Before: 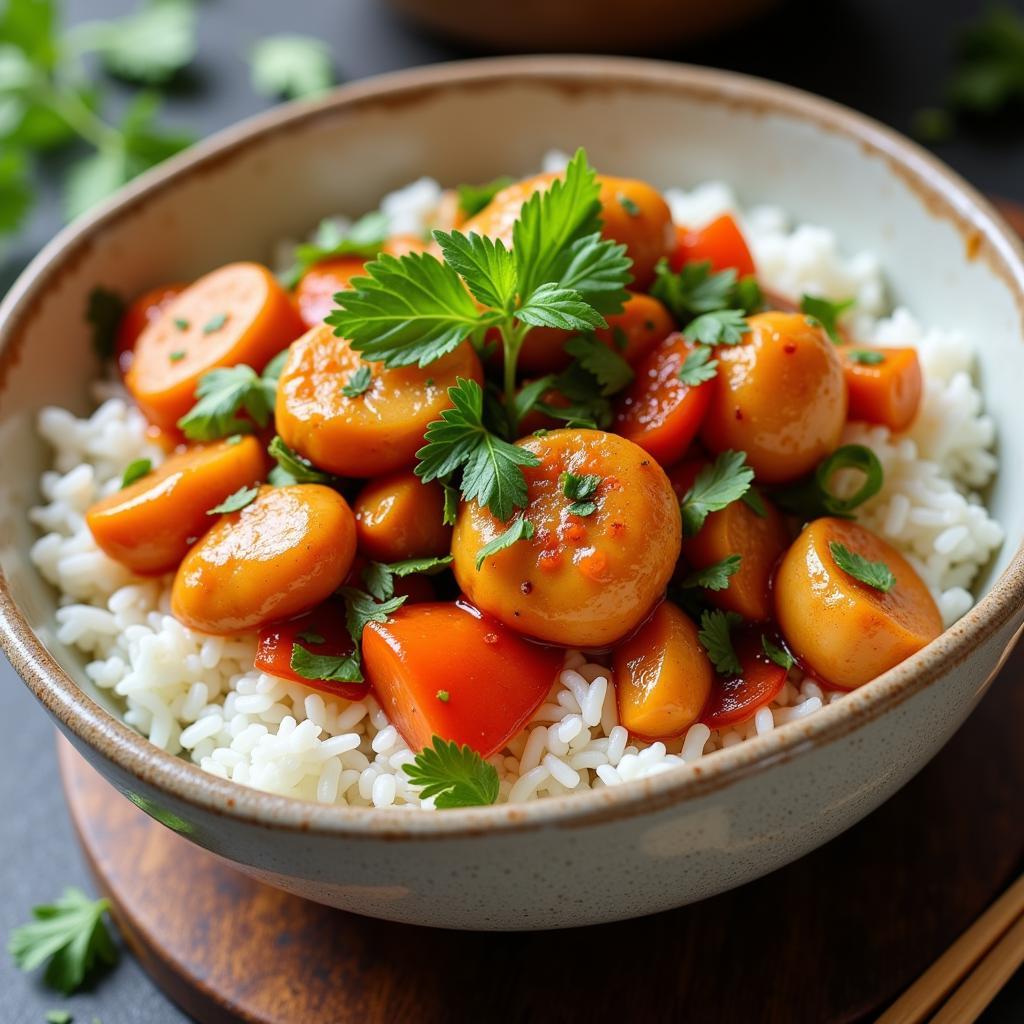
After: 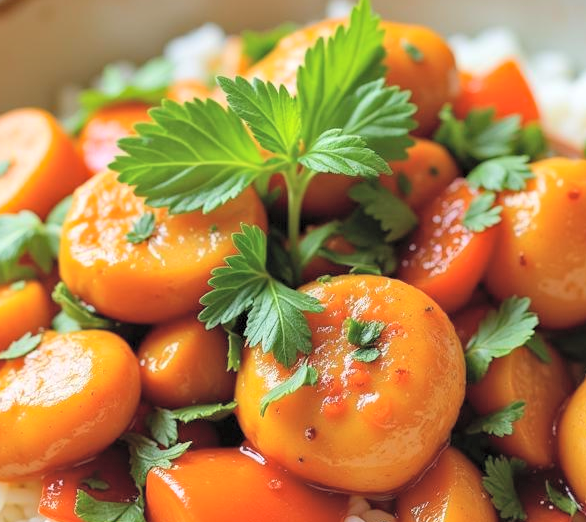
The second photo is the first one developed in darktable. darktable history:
haze removal: adaptive false
contrast brightness saturation: brightness 0.275
crop: left 21.147%, top 15.123%, right 21.608%, bottom 33.885%
